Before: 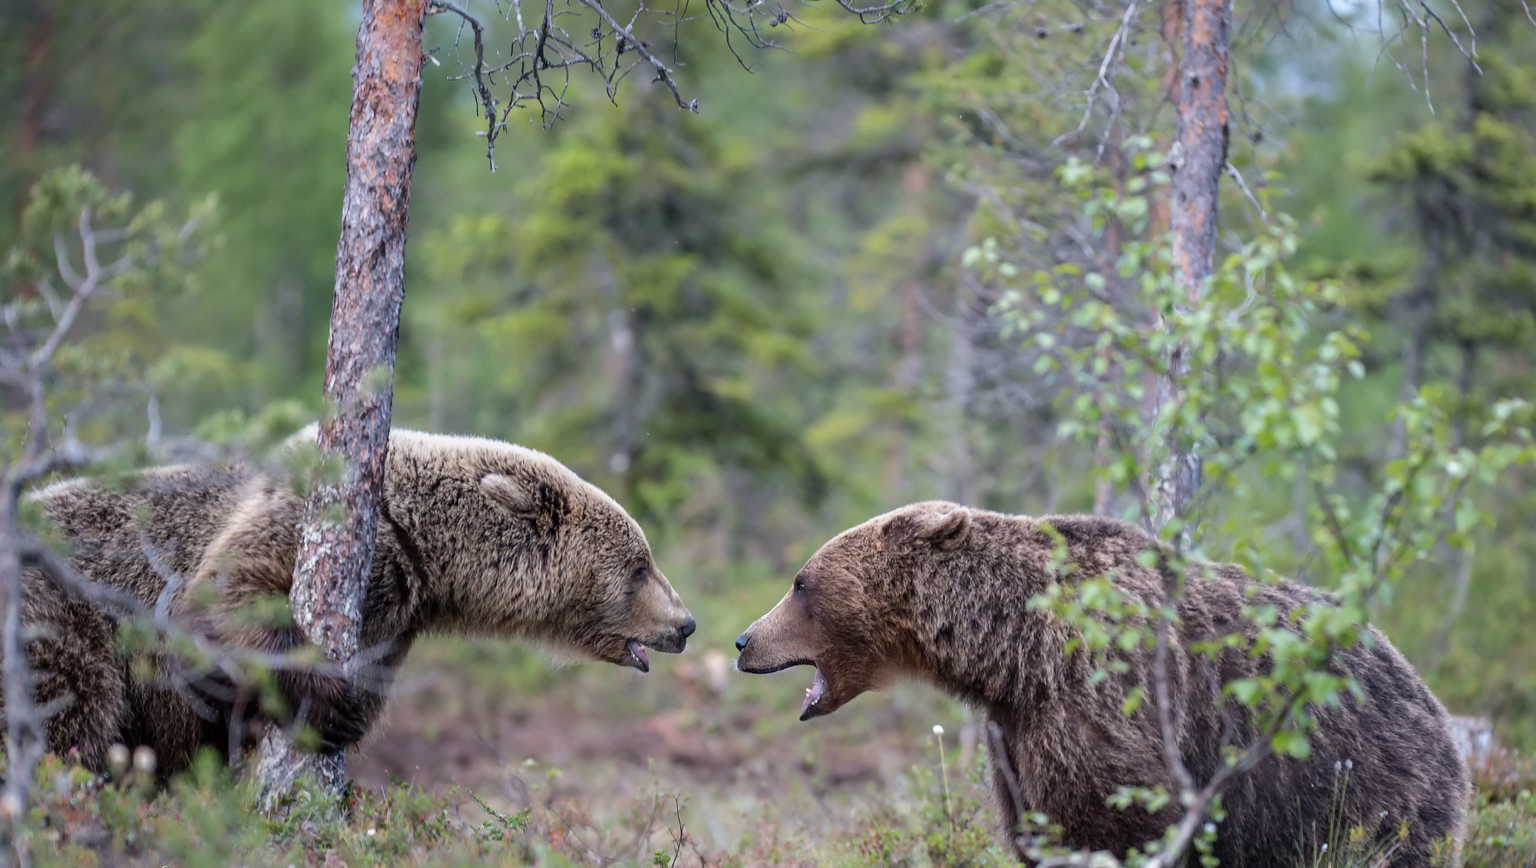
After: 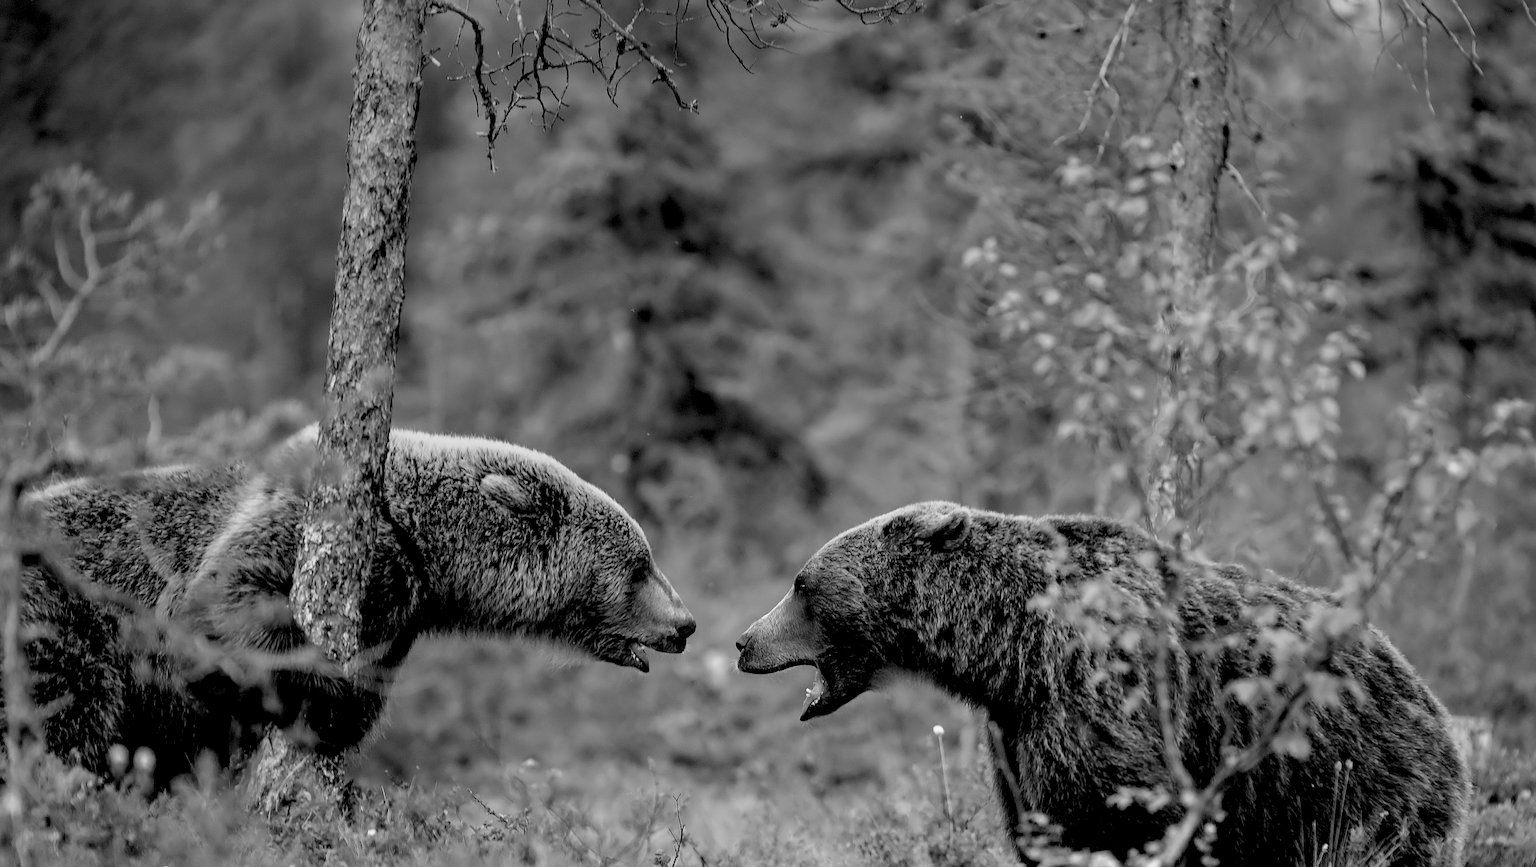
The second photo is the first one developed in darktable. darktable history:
rgb levels: levels [[0.034, 0.472, 0.904], [0, 0.5, 1], [0, 0.5, 1]]
sharpen: on, module defaults
graduated density: rotation 5.63°, offset 76.9
monochrome: on, module defaults
